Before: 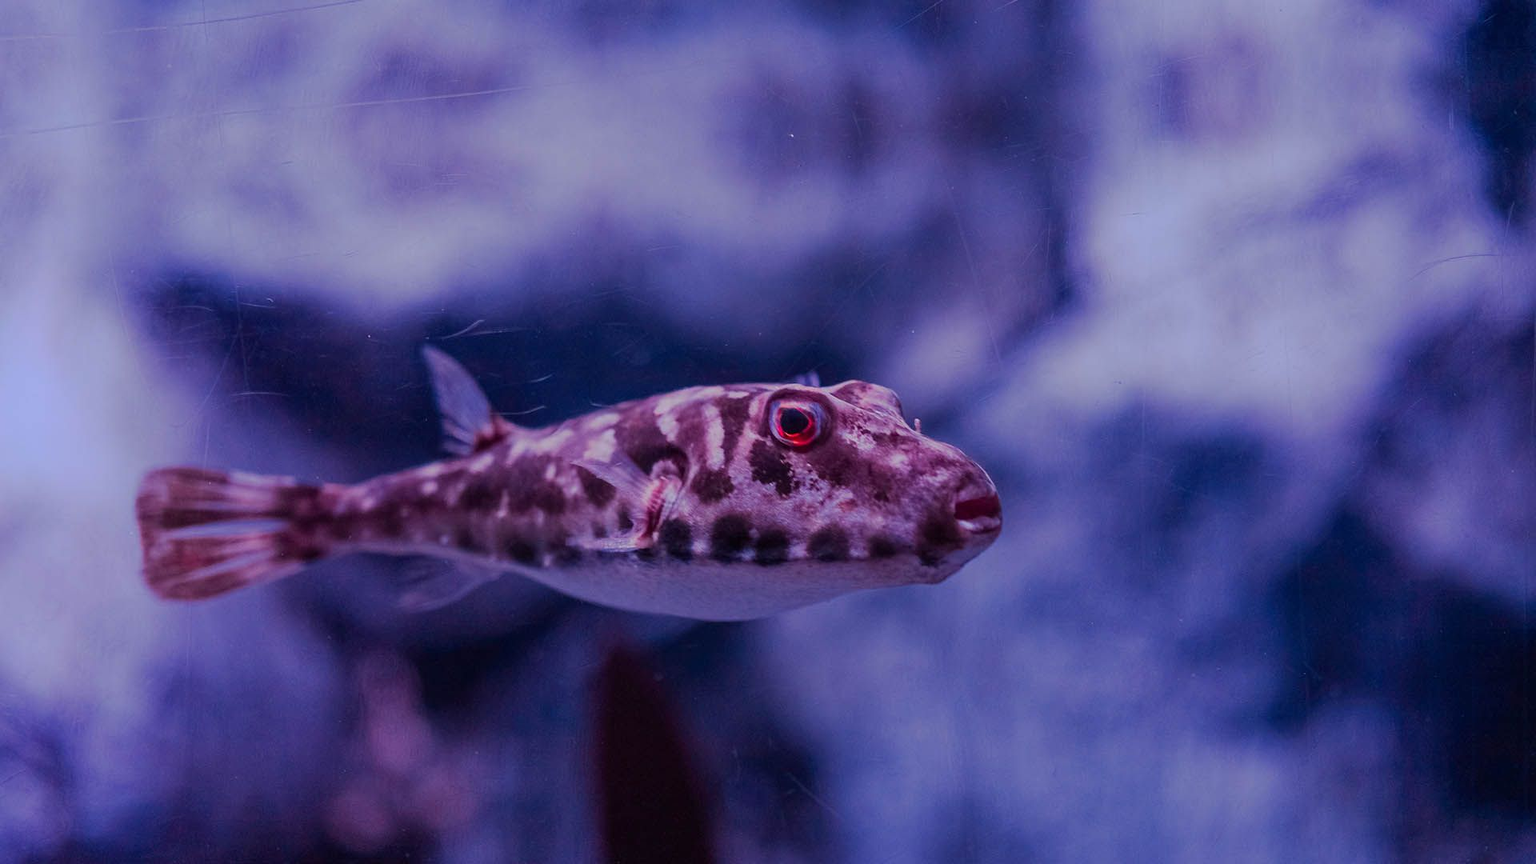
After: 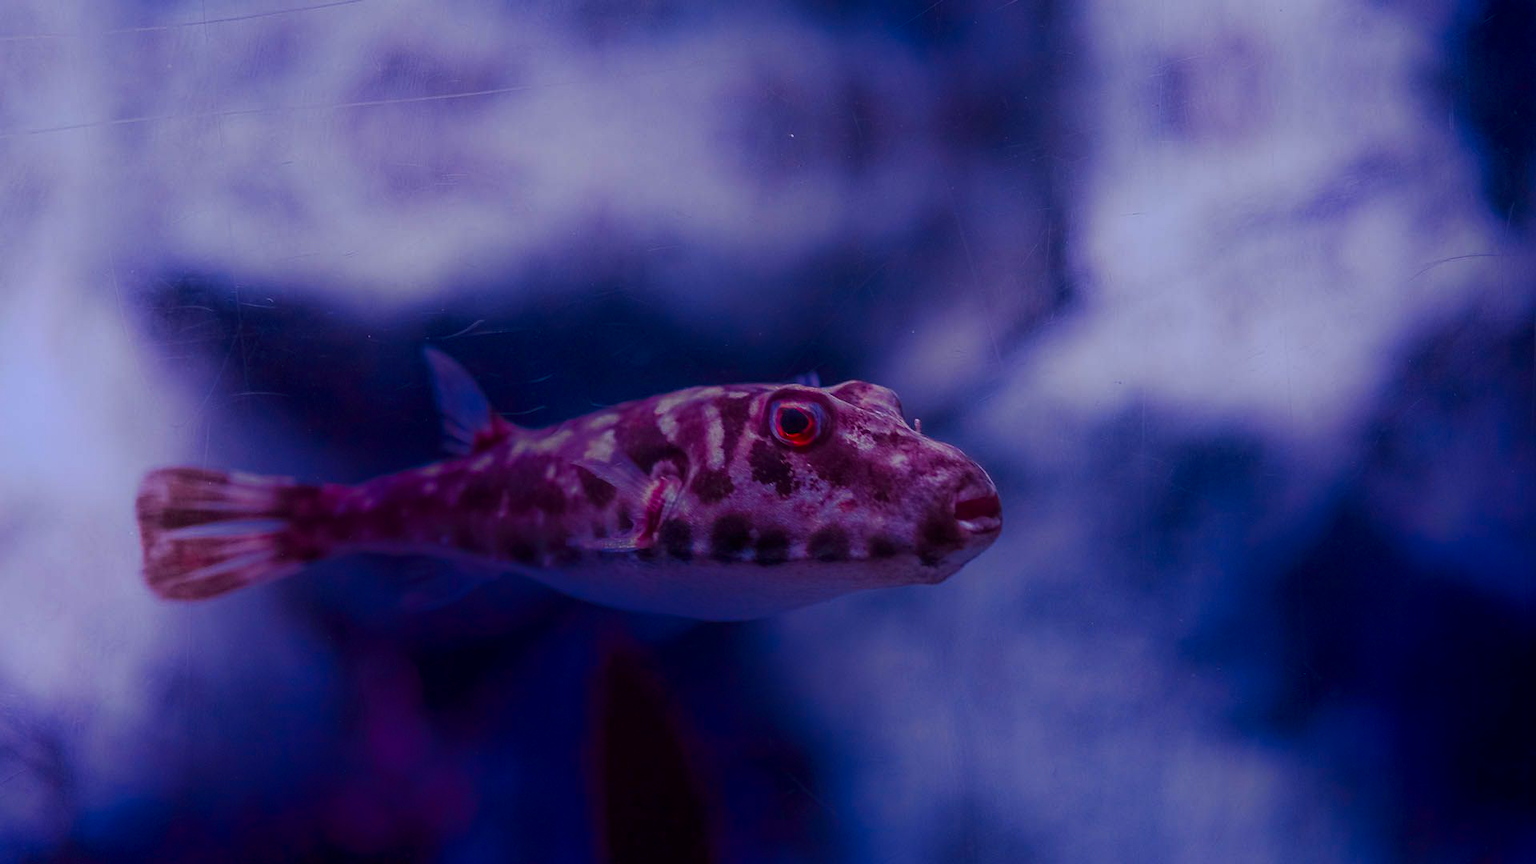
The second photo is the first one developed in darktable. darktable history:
shadows and highlights: shadows -87.02, highlights -37.13, soften with gaussian
